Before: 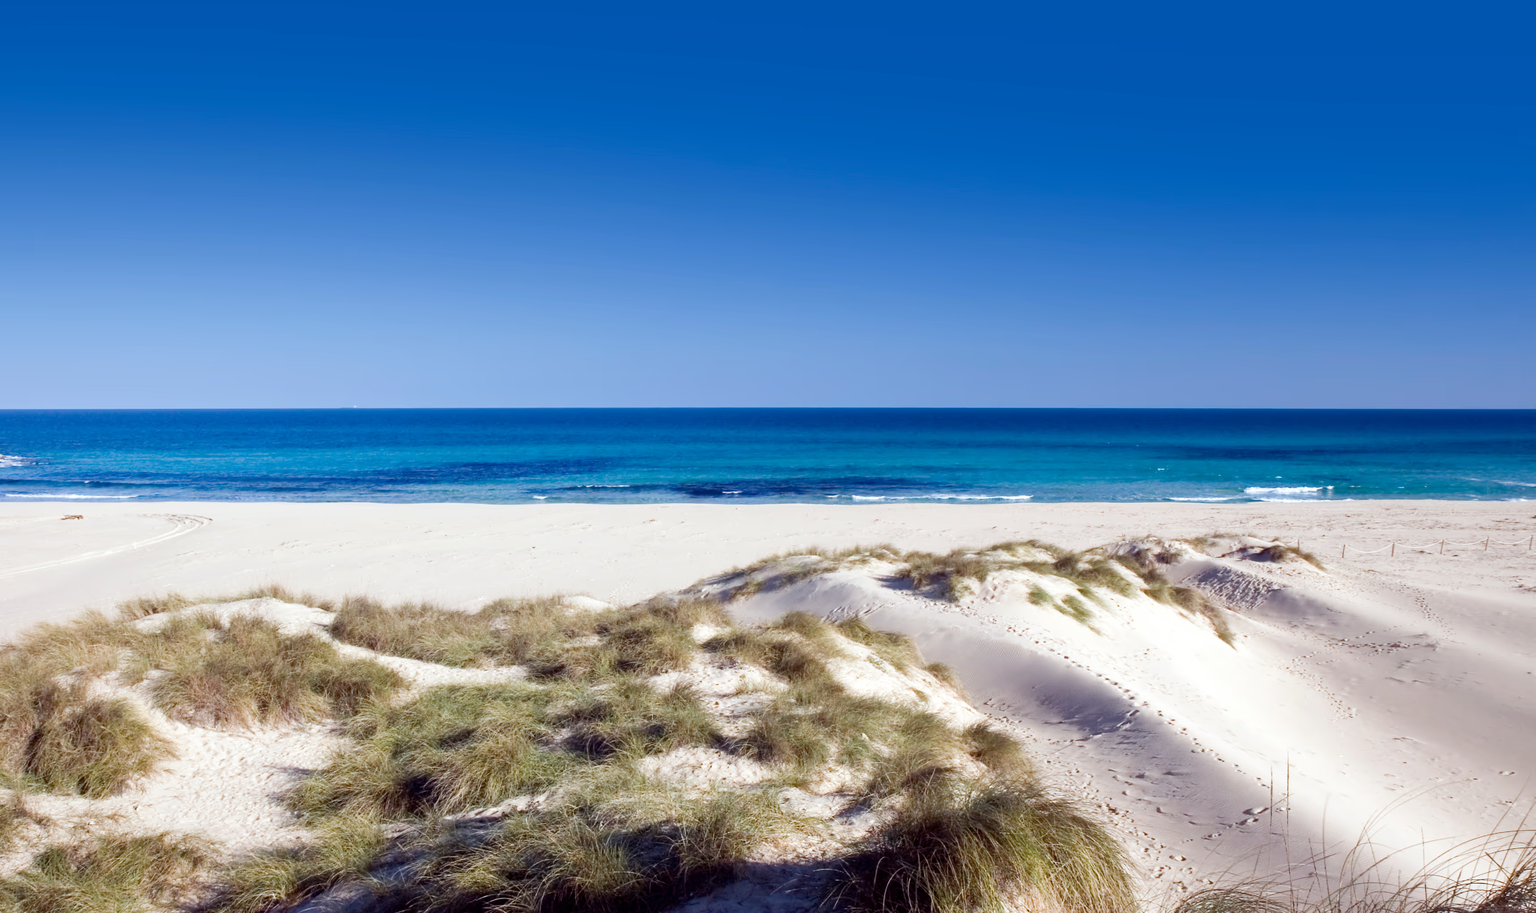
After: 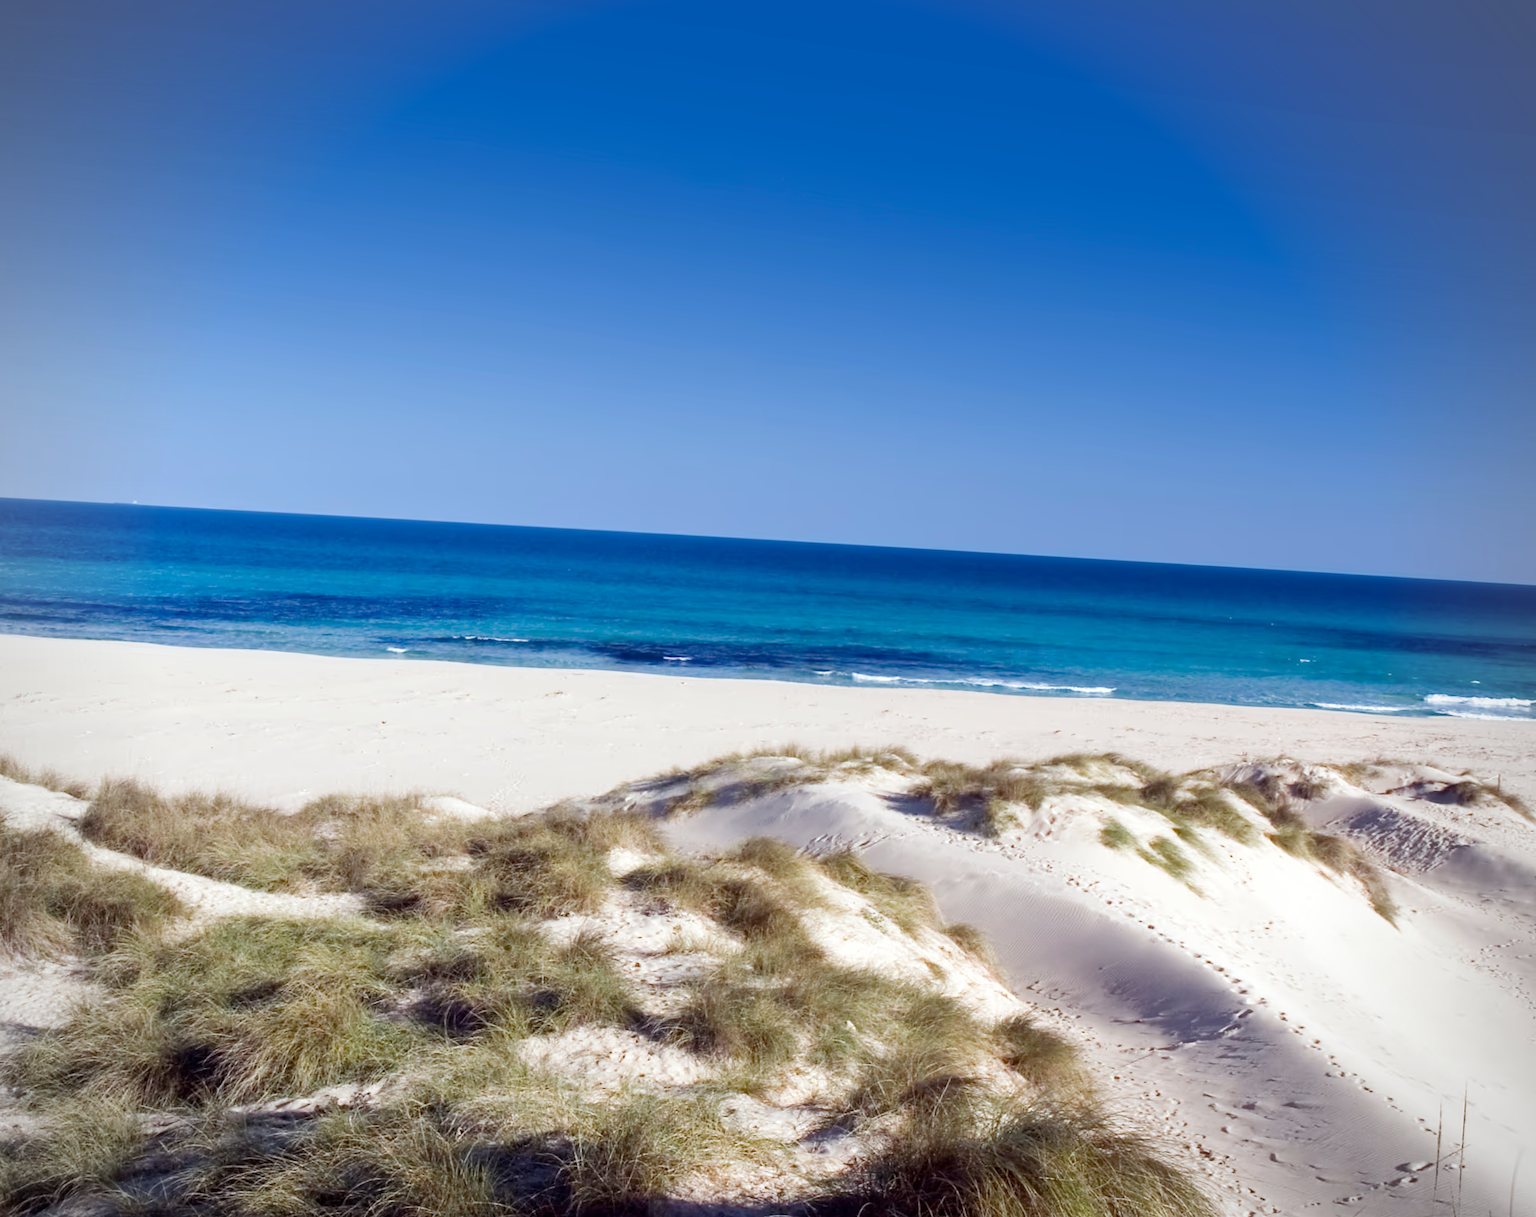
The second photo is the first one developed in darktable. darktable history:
crop and rotate: angle -3.27°, left 14.277%, top 0.028%, right 10.766%, bottom 0.028%
vignetting: fall-off radius 45%, brightness -0.33
